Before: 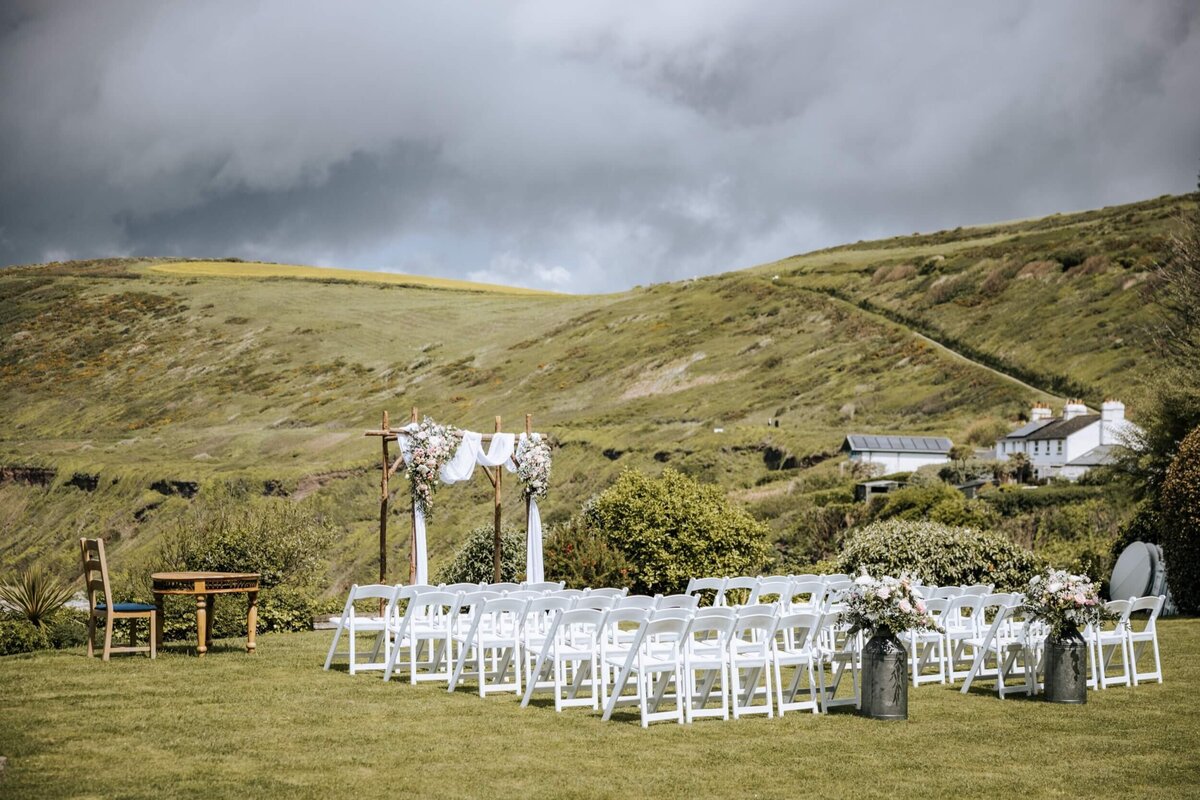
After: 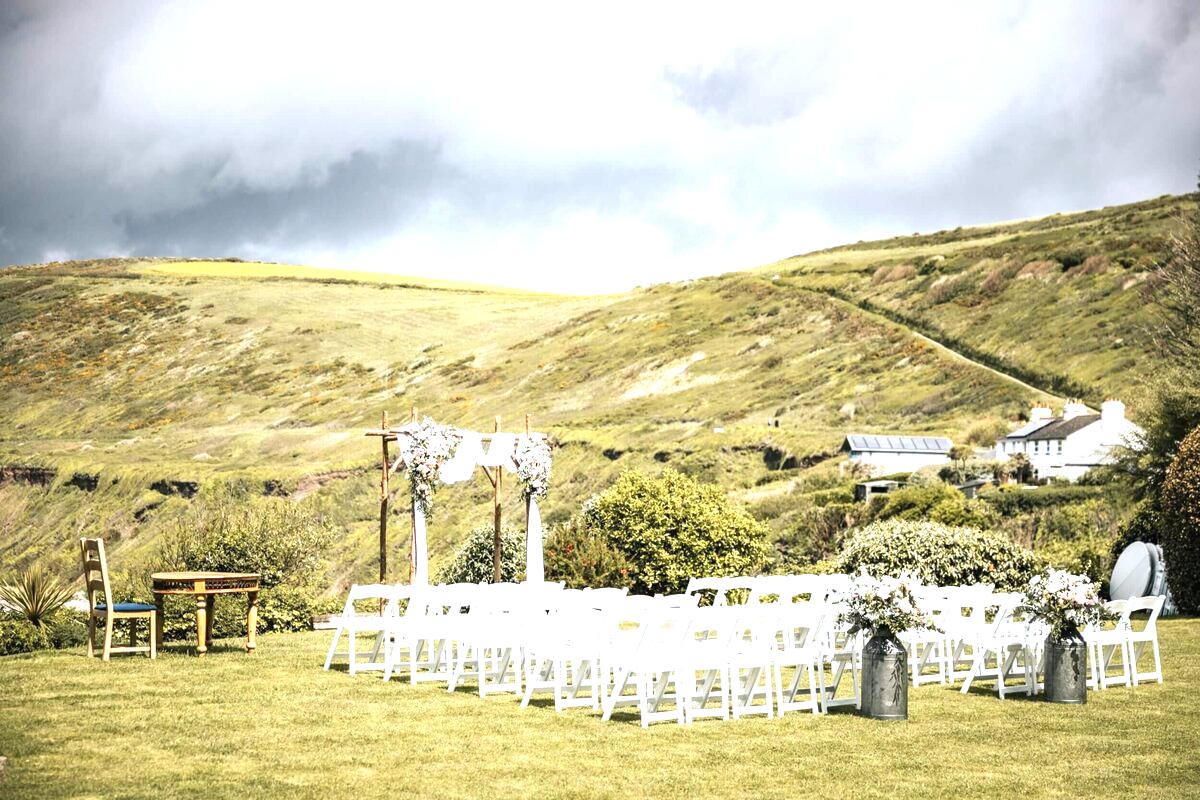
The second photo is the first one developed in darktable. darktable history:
exposure: black level correction 0, exposure 1.295 EV, compensate exposure bias true, compensate highlight preservation false
